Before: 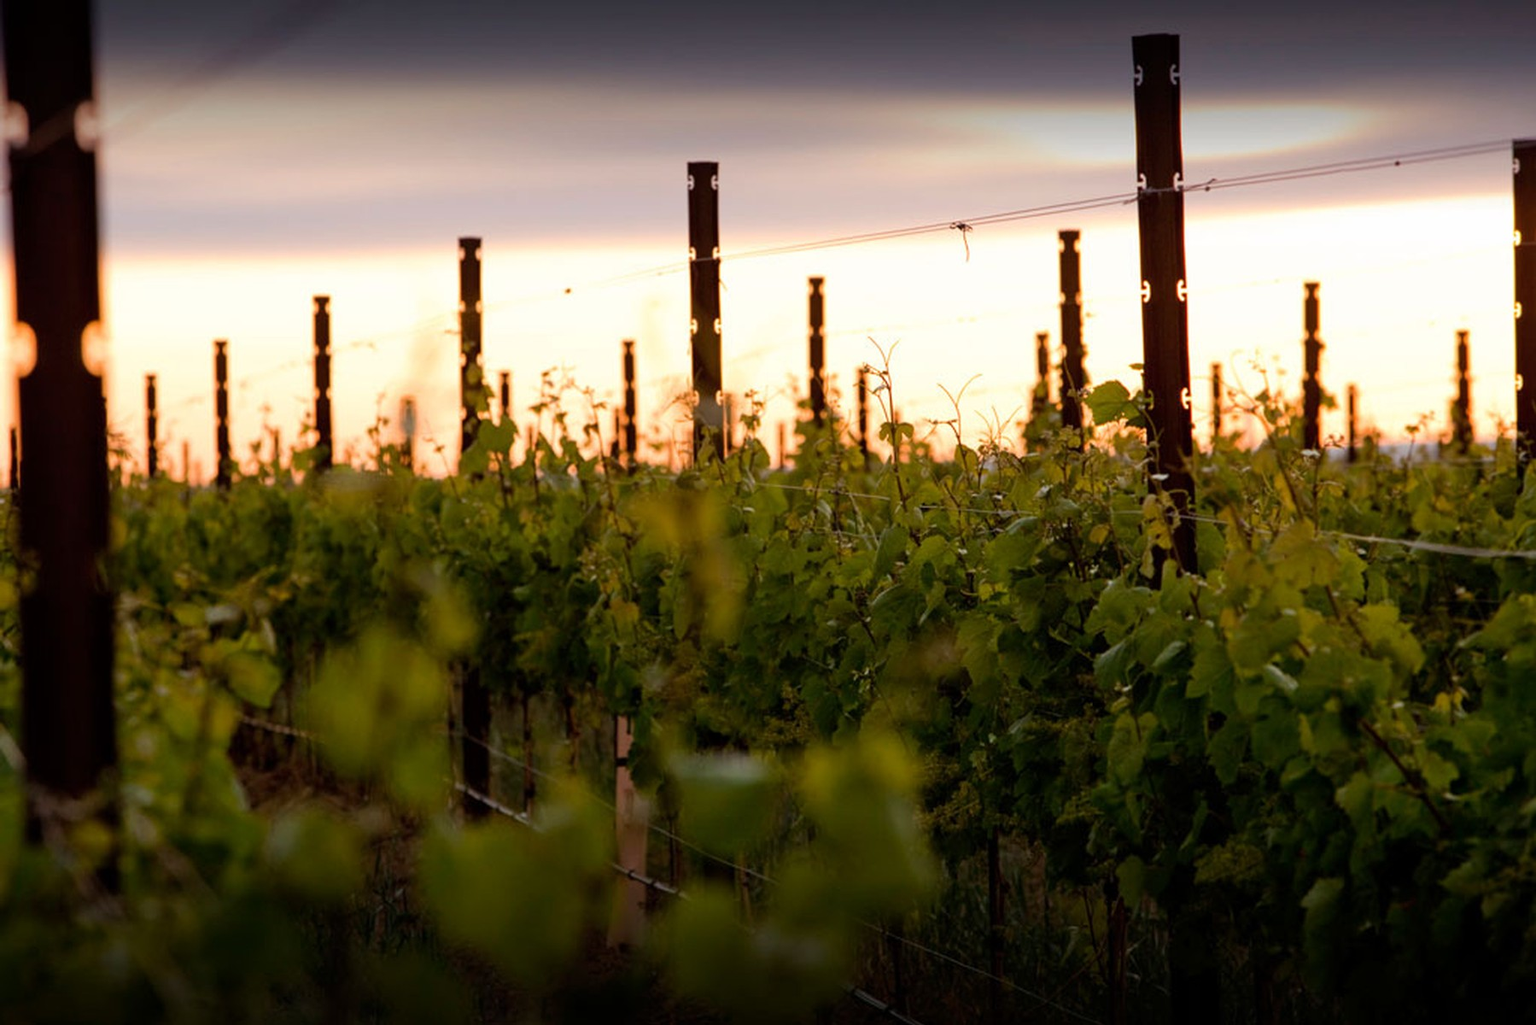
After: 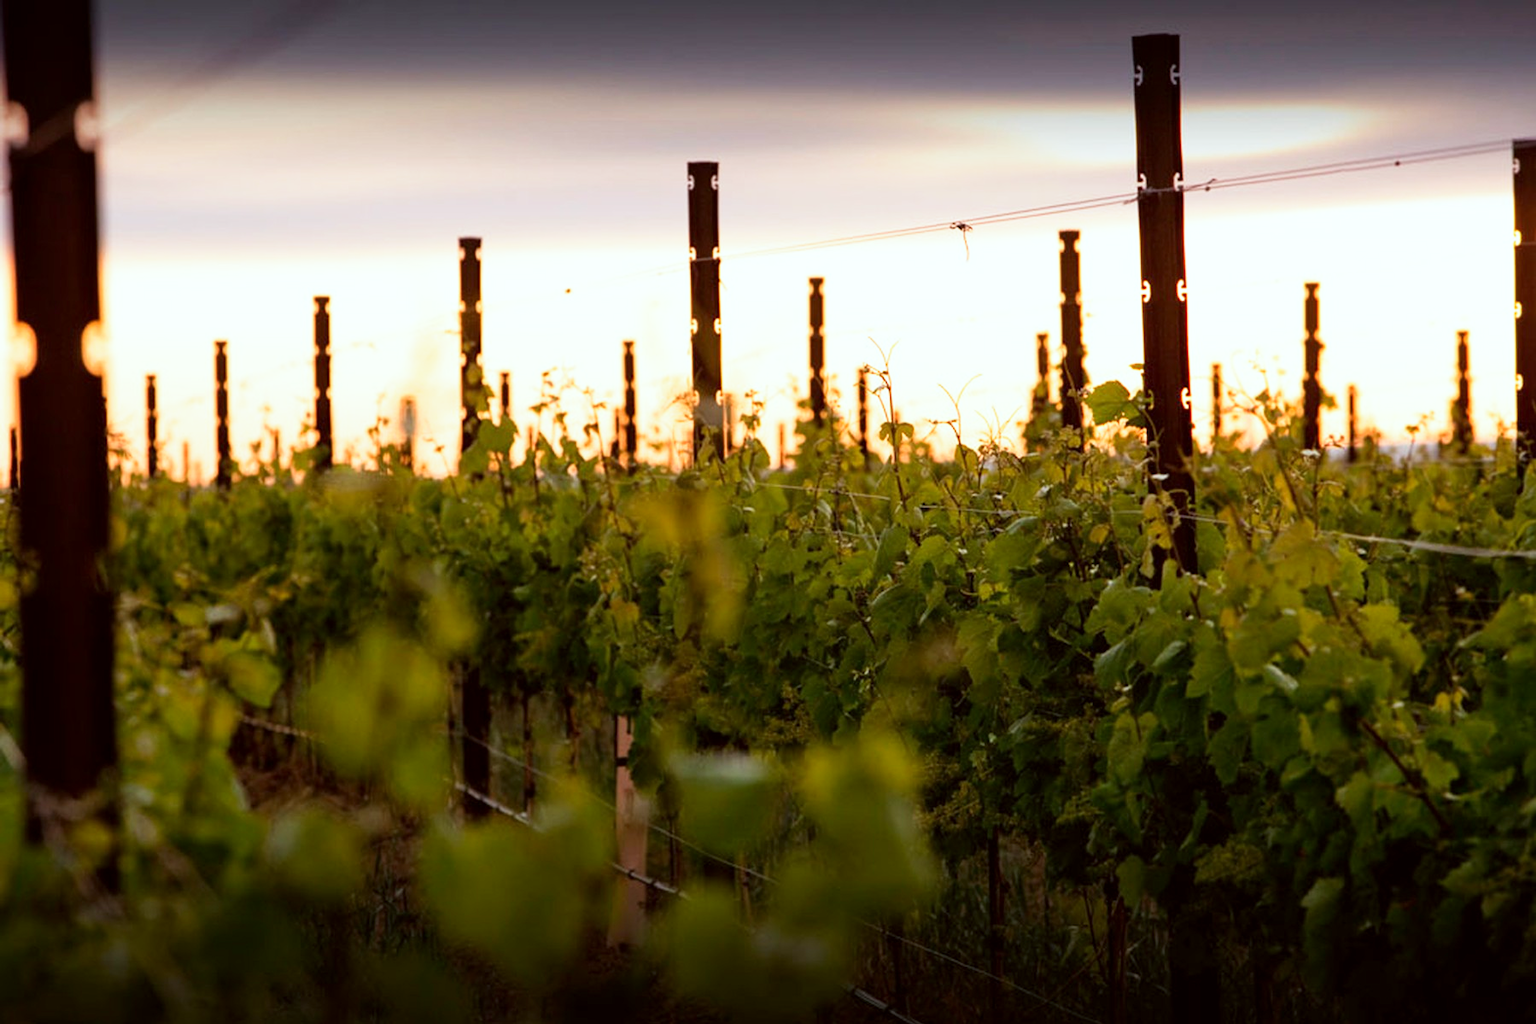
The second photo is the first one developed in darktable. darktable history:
base curve: curves: ch0 [(0, 0) (0.579, 0.807) (1, 1)], preserve colors none
color correction: highlights a* -2.73, highlights b* -2.09, shadows a* 2.41, shadows b* 2.73
